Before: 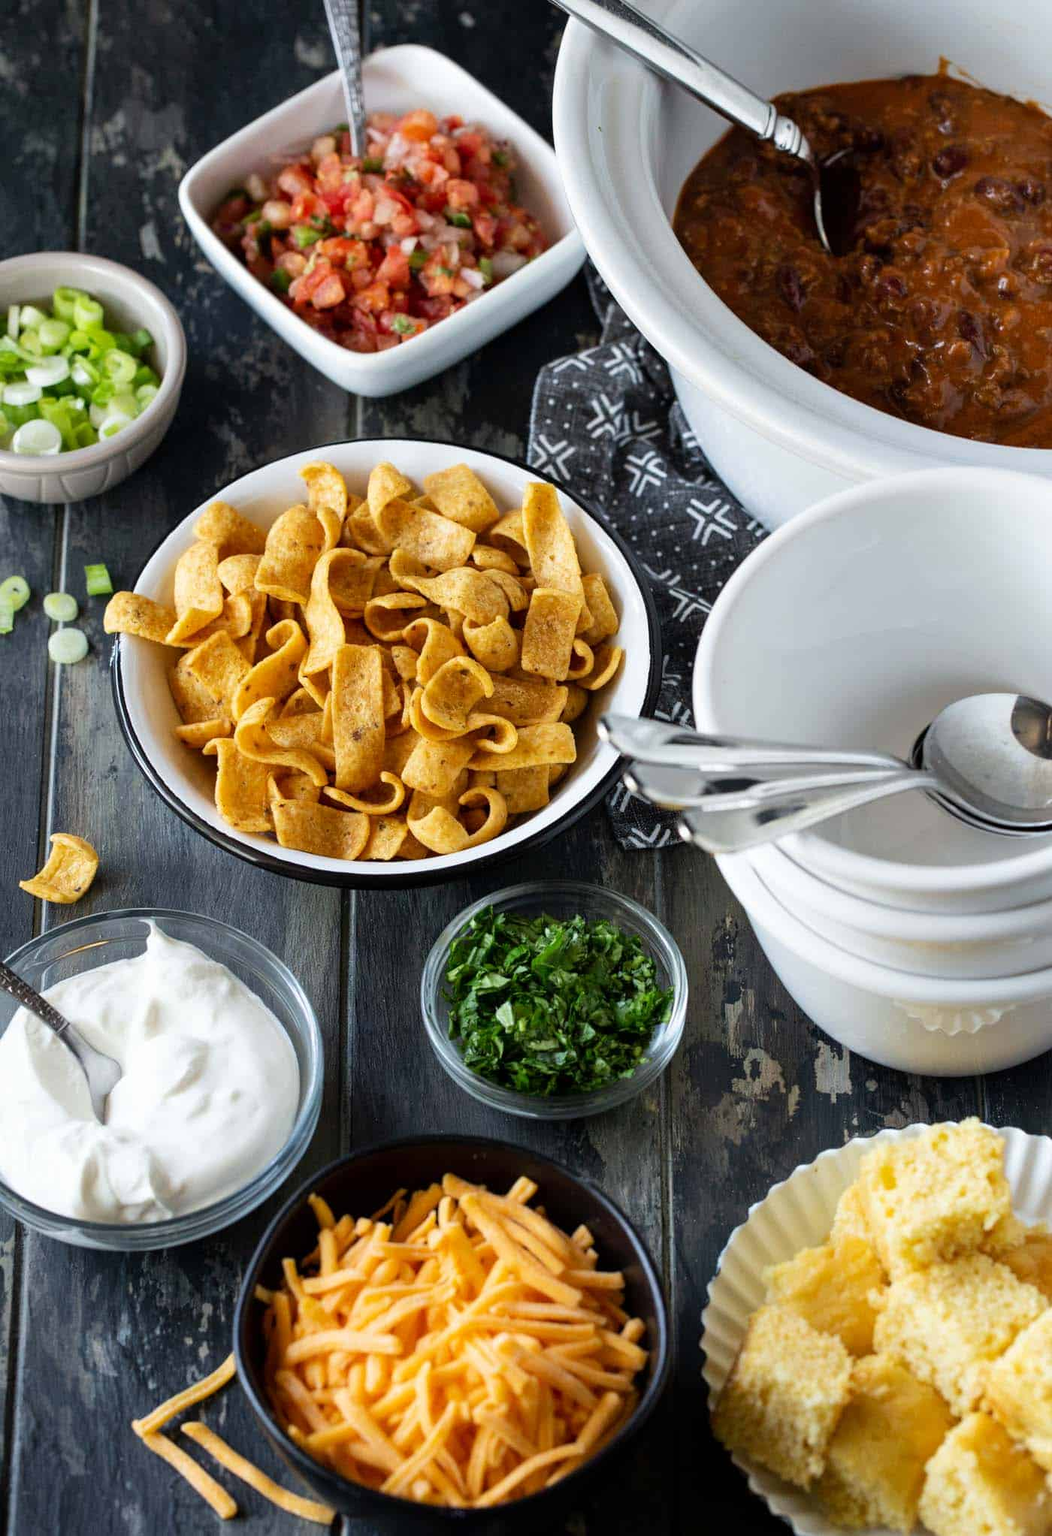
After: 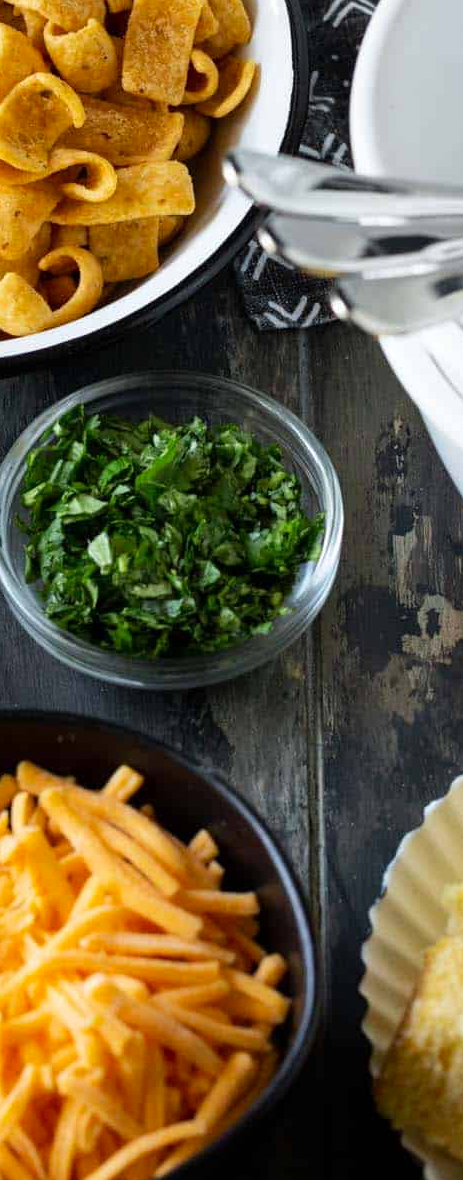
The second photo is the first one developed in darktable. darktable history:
crop: left 40.878%, top 39.176%, right 25.993%, bottom 3.081%
color zones: curves: ch1 [(0, 0.523) (0.143, 0.545) (0.286, 0.52) (0.429, 0.506) (0.571, 0.503) (0.714, 0.503) (0.857, 0.508) (1, 0.523)]
